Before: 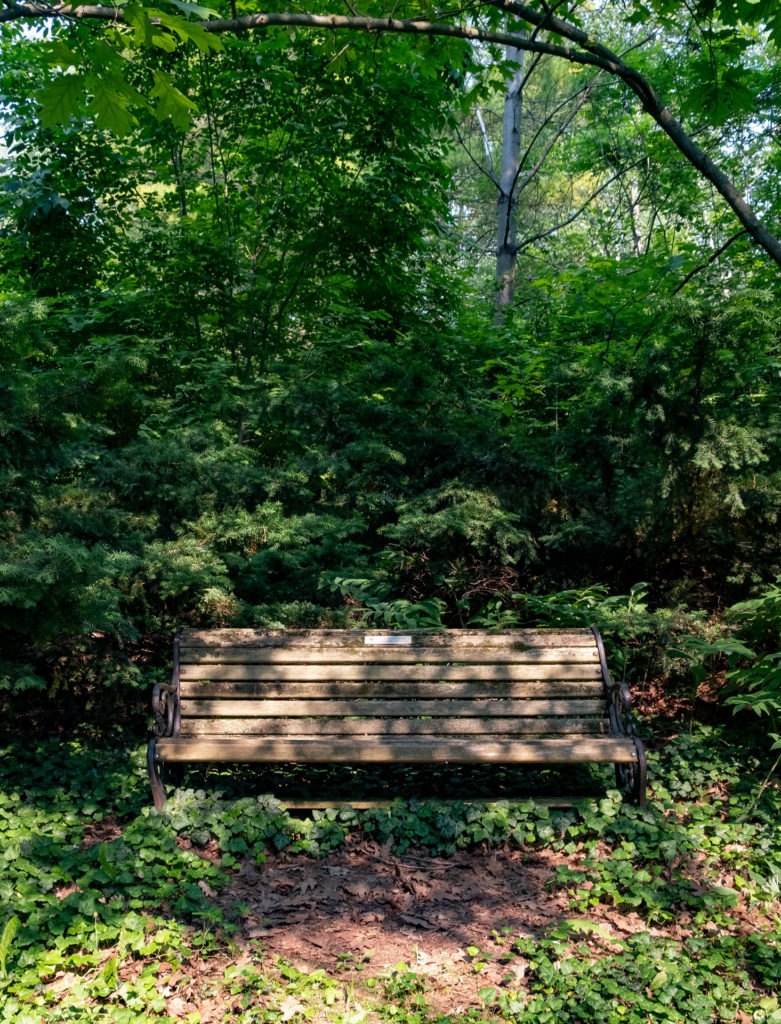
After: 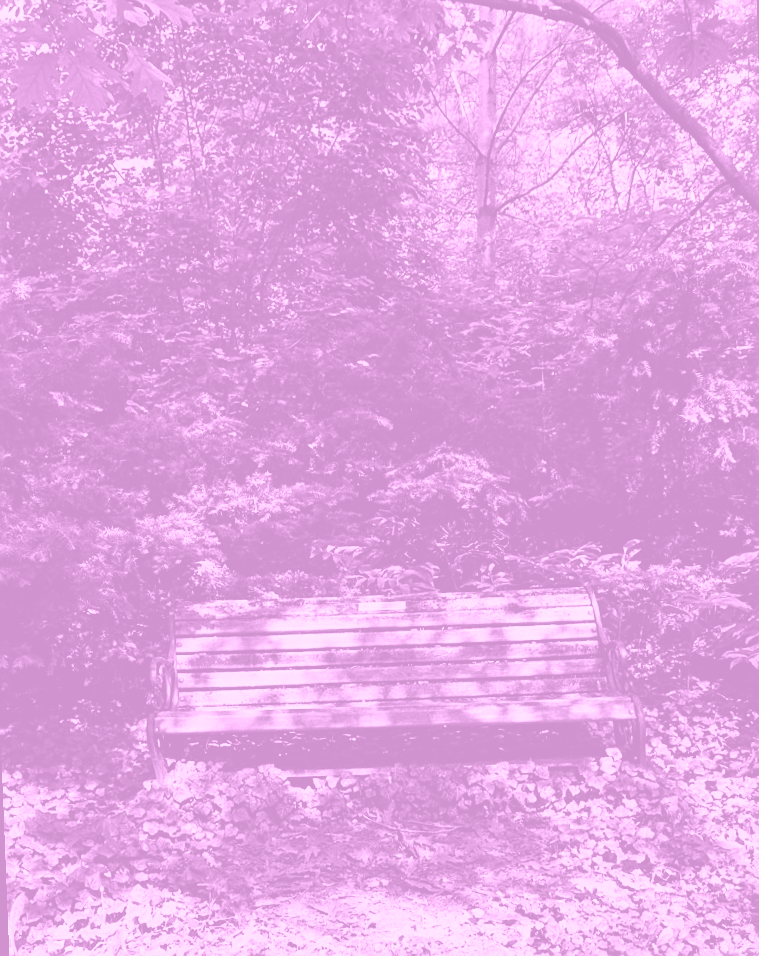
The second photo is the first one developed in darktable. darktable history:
colorize: hue 331.2°, saturation 75%, source mix 30.28%, lightness 70.52%, version 1
contrast brightness saturation: contrast 0.28
rotate and perspective: rotation -2.12°, lens shift (vertical) 0.009, lens shift (horizontal) -0.008, automatic cropping original format, crop left 0.036, crop right 0.964, crop top 0.05, crop bottom 0.959
sharpen: on, module defaults
